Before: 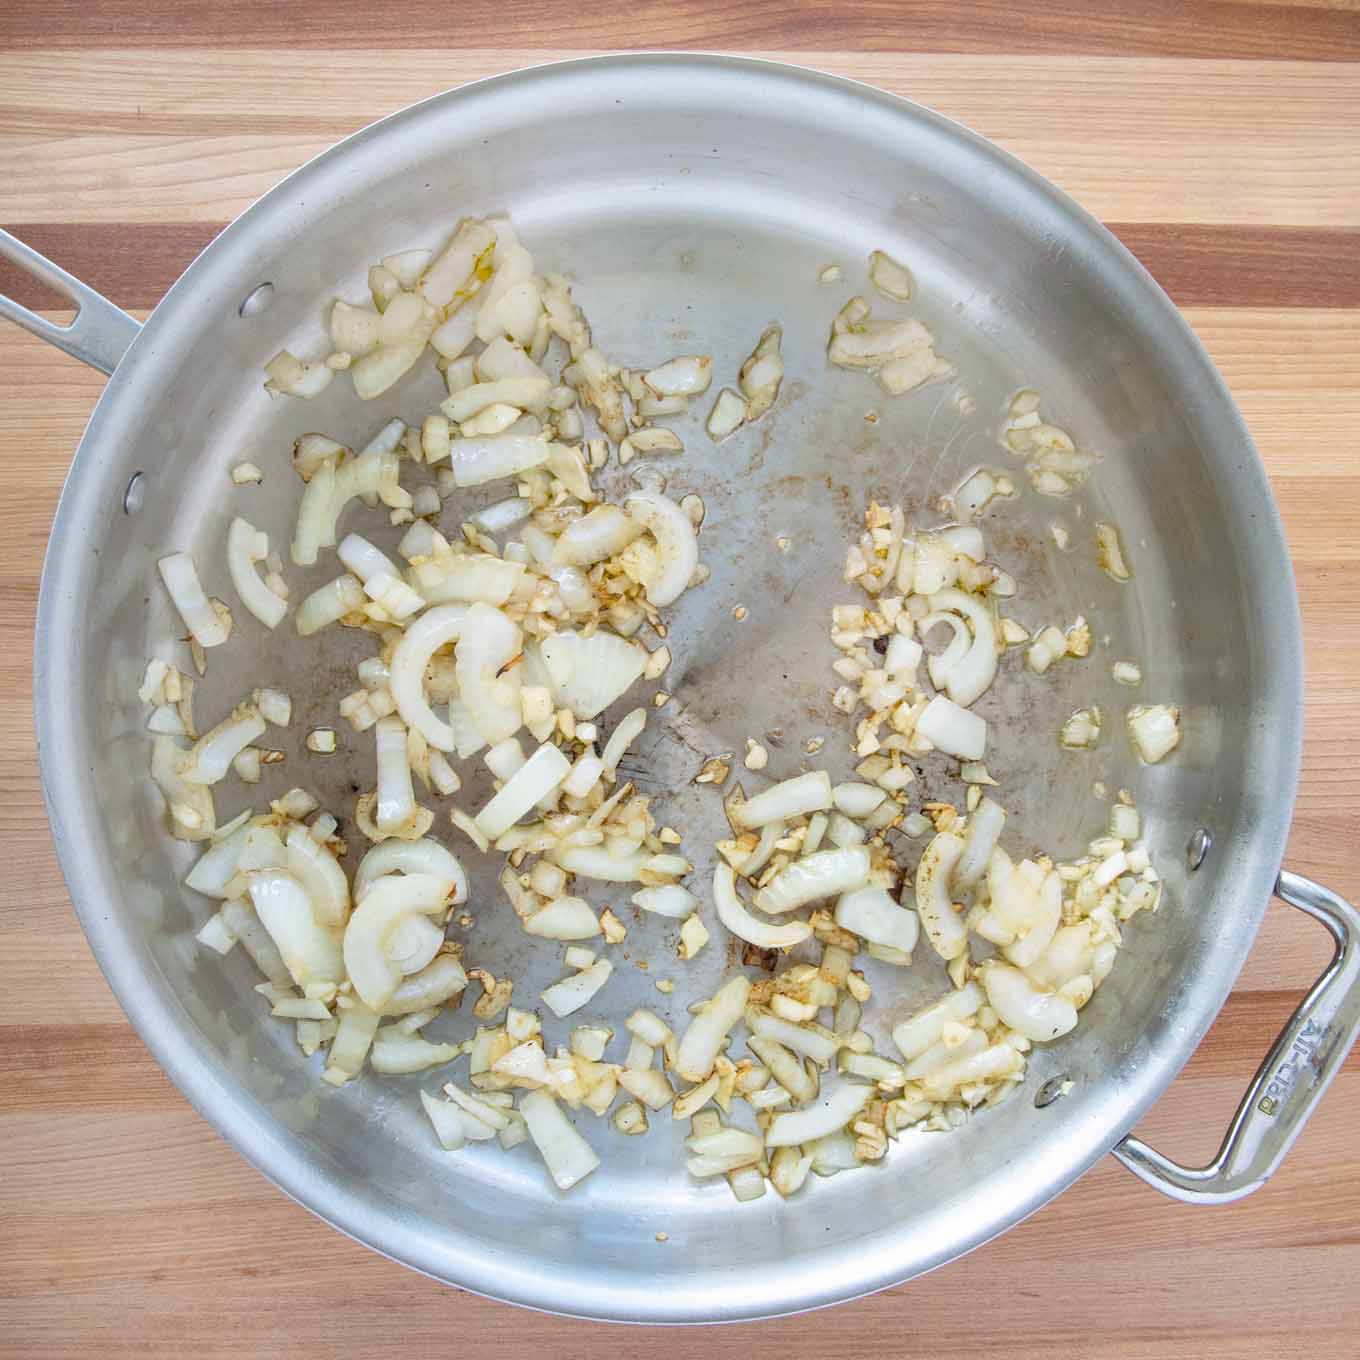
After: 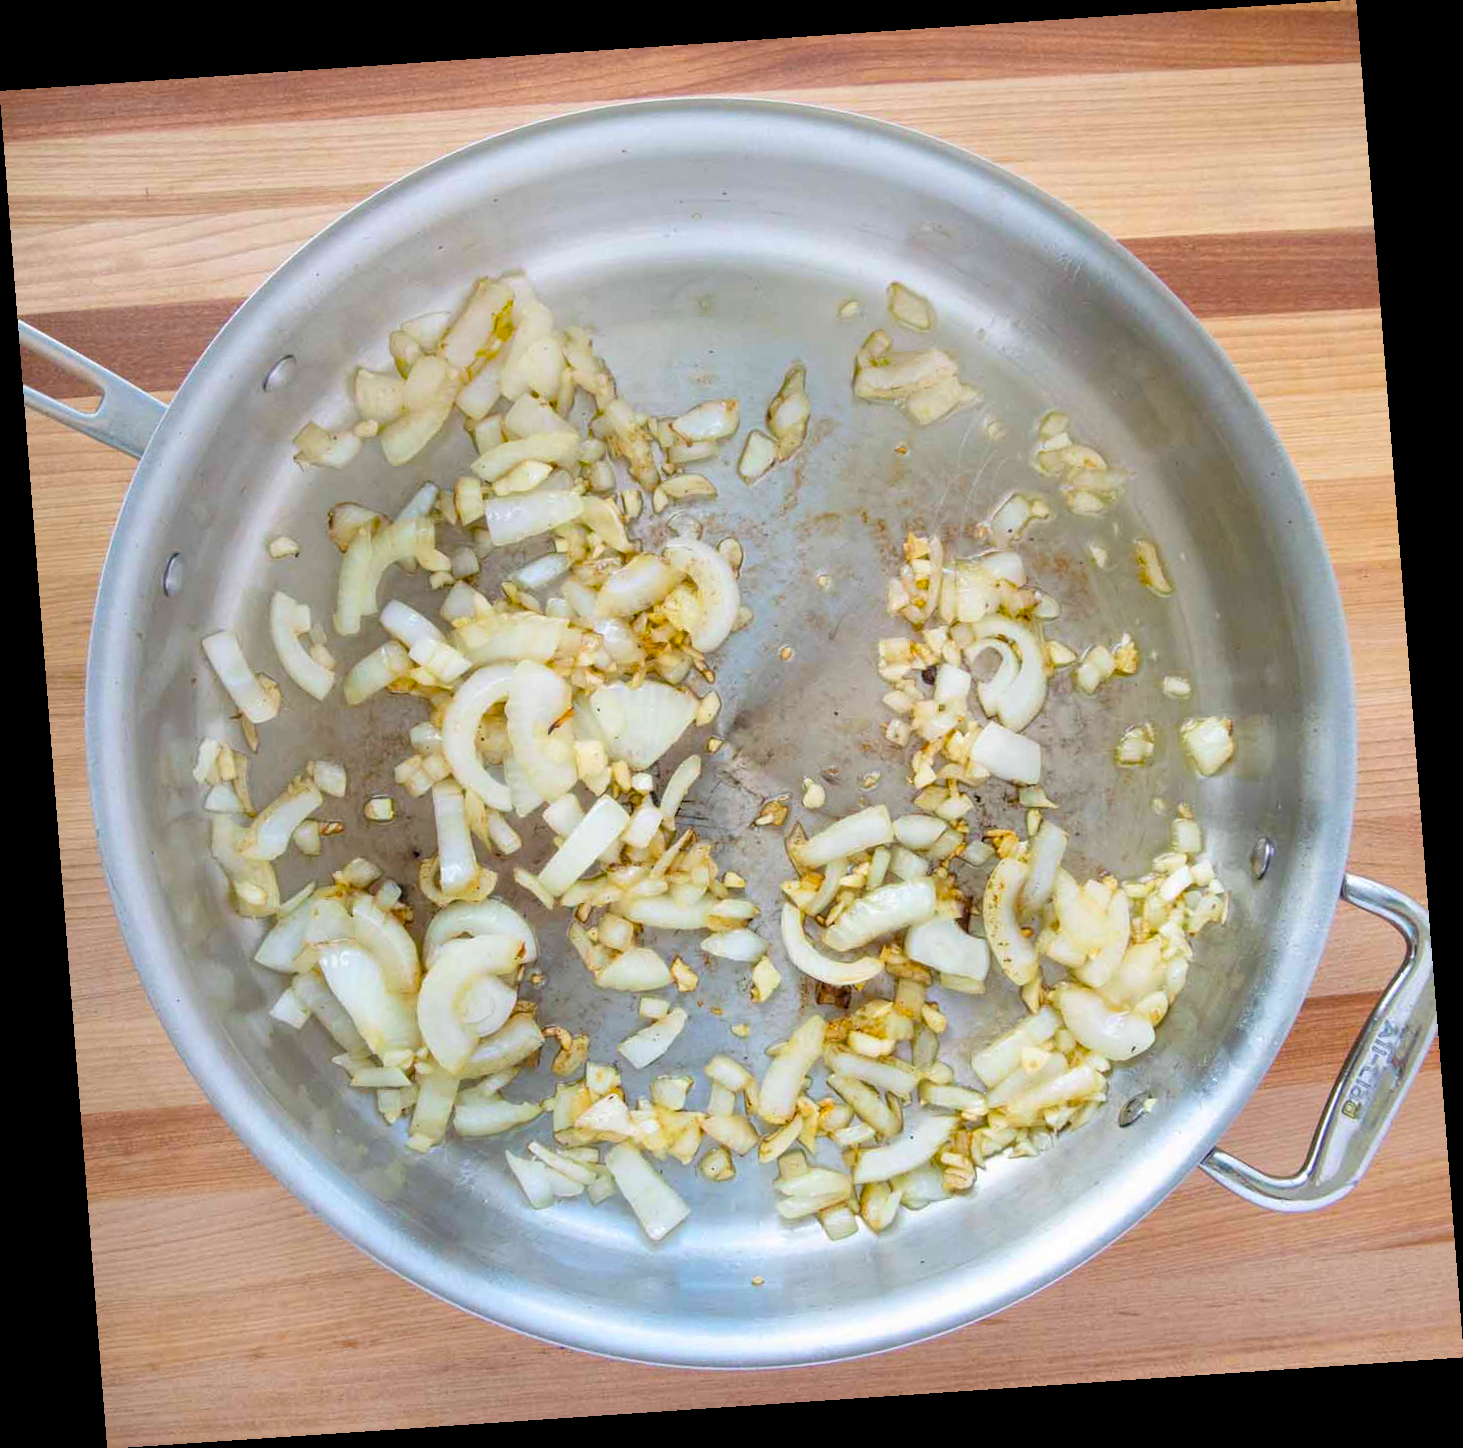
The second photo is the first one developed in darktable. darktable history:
color balance rgb: perceptual saturation grading › global saturation 25%, global vibrance 20%
rotate and perspective: rotation -4.2°, shear 0.006, automatic cropping off
